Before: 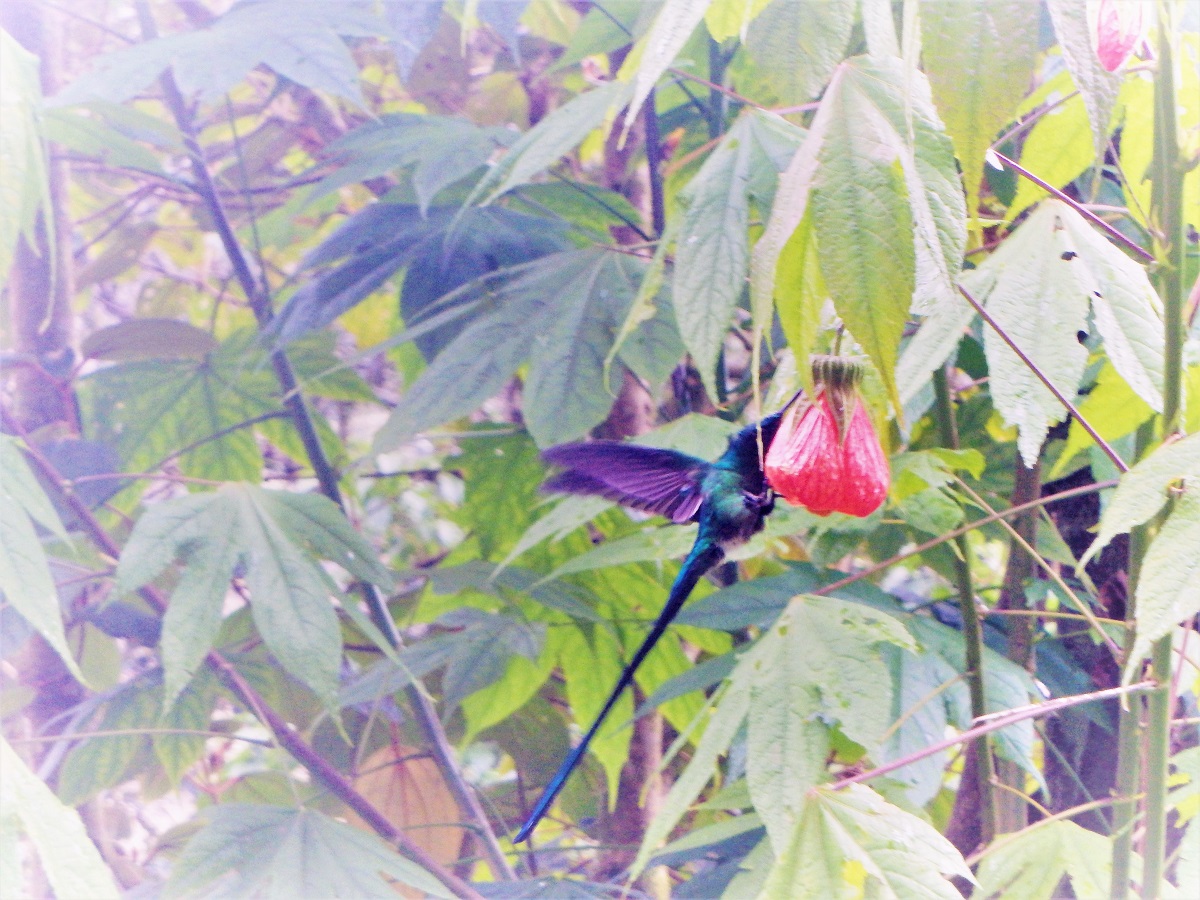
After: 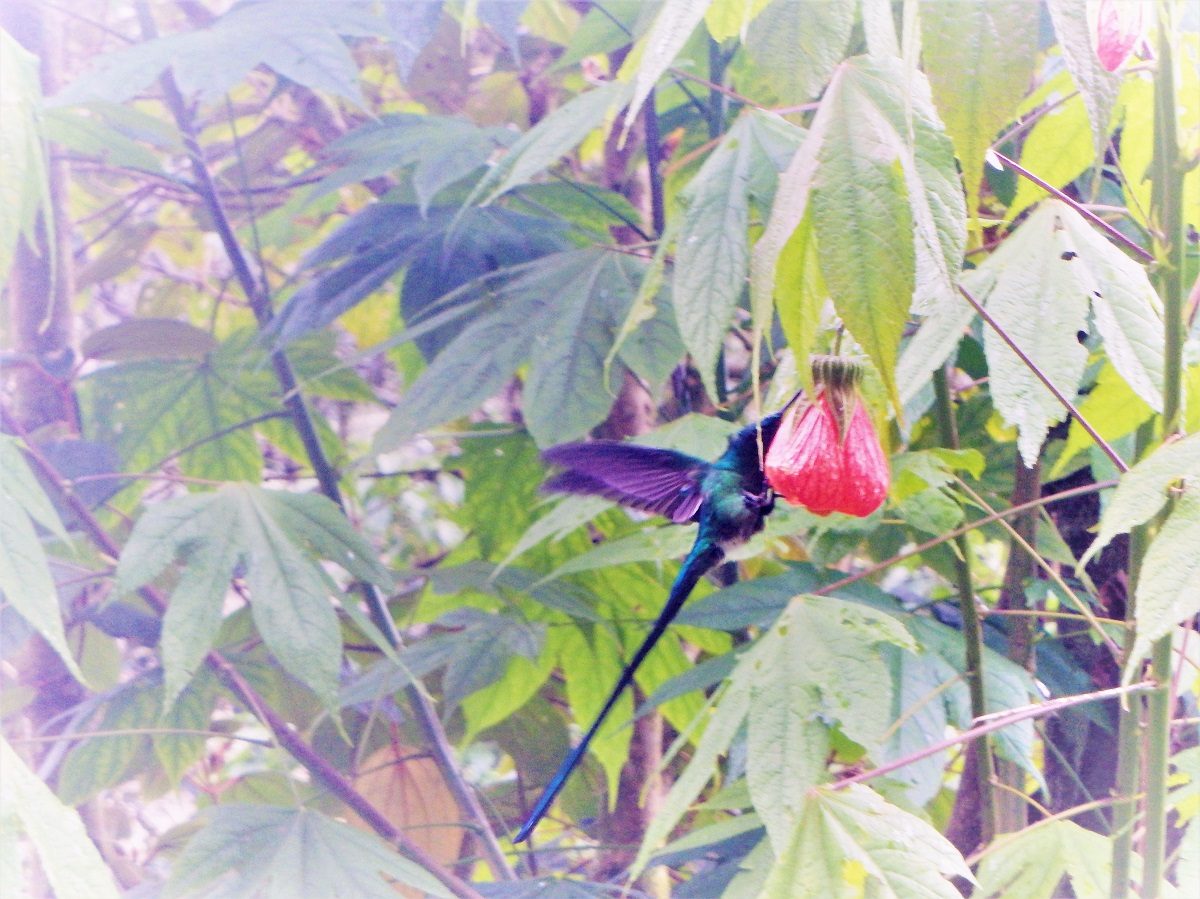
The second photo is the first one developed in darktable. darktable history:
tone equalizer: on, module defaults
crop: bottom 0.071%
